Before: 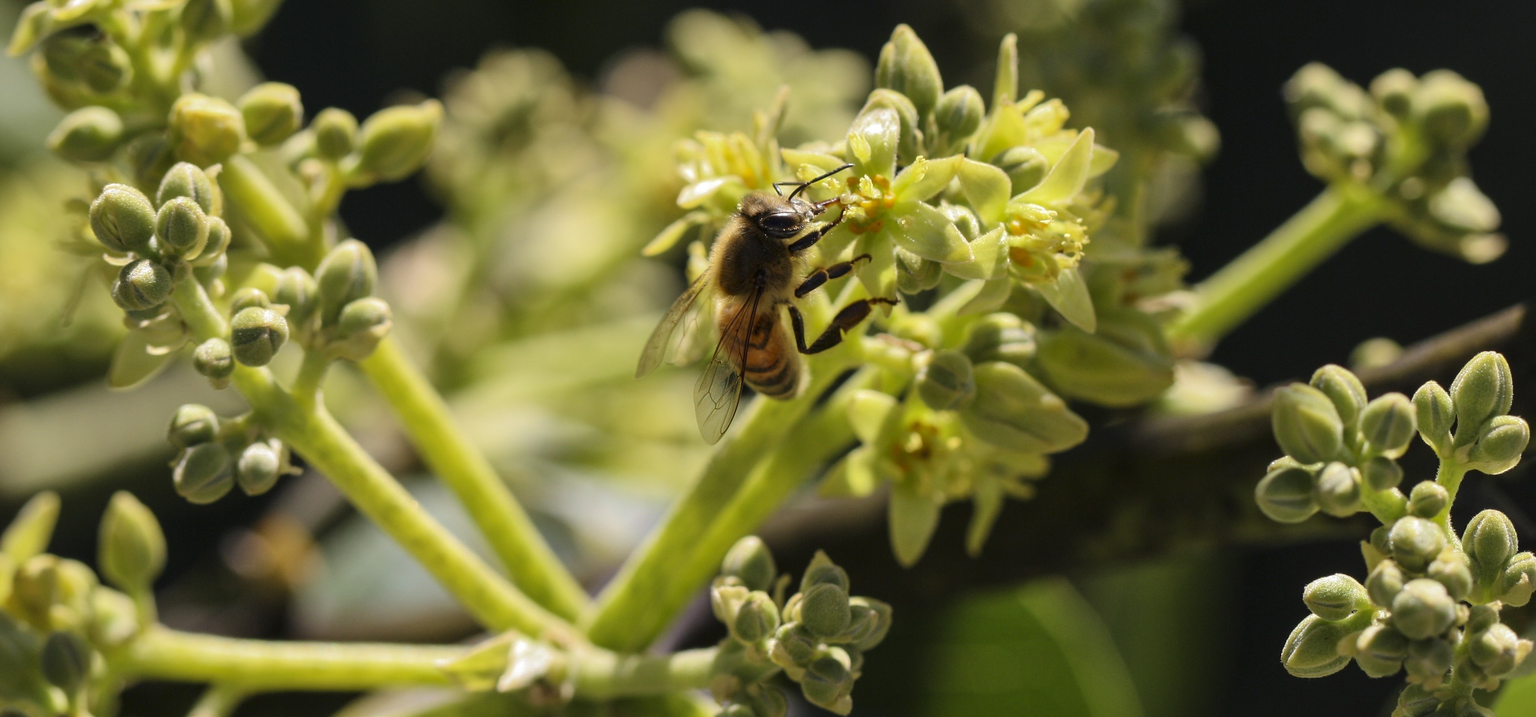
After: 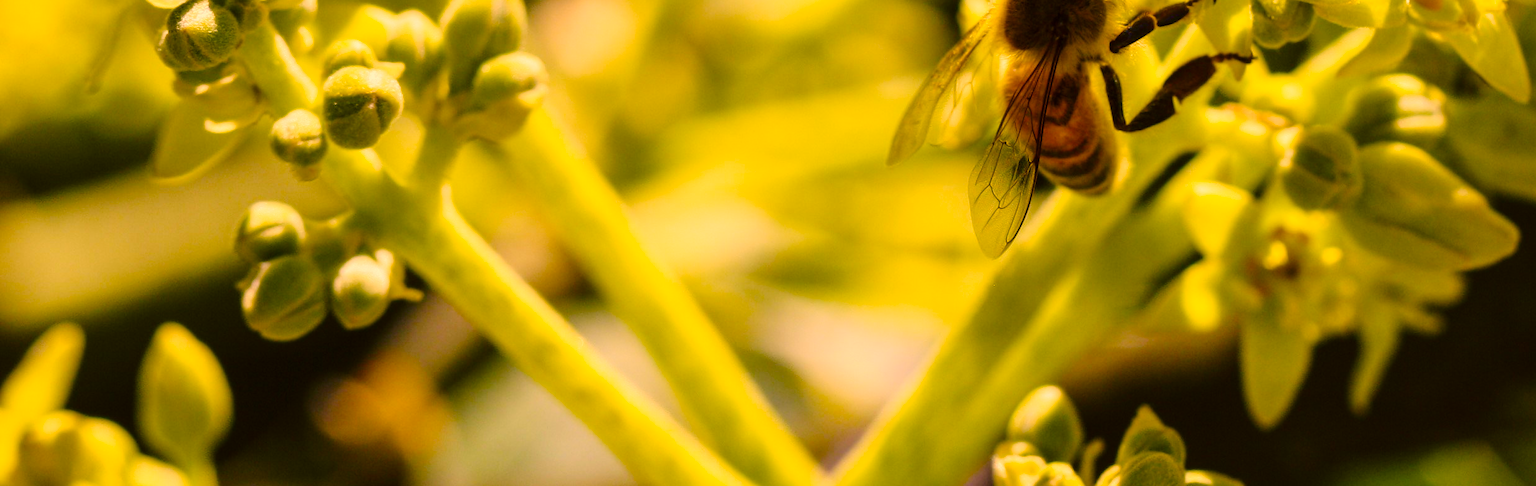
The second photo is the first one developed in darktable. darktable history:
color correction: highlights a* 18.48, highlights b* 34.75, shadows a* 1.58, shadows b* 5.89, saturation 1.01
crop: top 36.284%, right 28.339%, bottom 15.116%
tone curve: curves: ch0 [(0, 0) (0.091, 0.077) (0.389, 0.458) (0.745, 0.82) (0.856, 0.899) (0.92, 0.938) (1, 0.973)]; ch1 [(0, 0) (0.437, 0.404) (0.5, 0.5) (0.529, 0.55) (0.58, 0.6) (0.616, 0.649) (1, 1)]; ch2 [(0, 0) (0.442, 0.415) (0.5, 0.5) (0.535, 0.557) (0.585, 0.62) (1, 1)], preserve colors none
color balance rgb: linear chroma grading › global chroma 14.775%, perceptual saturation grading › global saturation 20%, perceptual saturation grading › highlights -25.214%, perceptual saturation grading › shadows 50.362%, global vibrance 30.228%, contrast 9.634%
